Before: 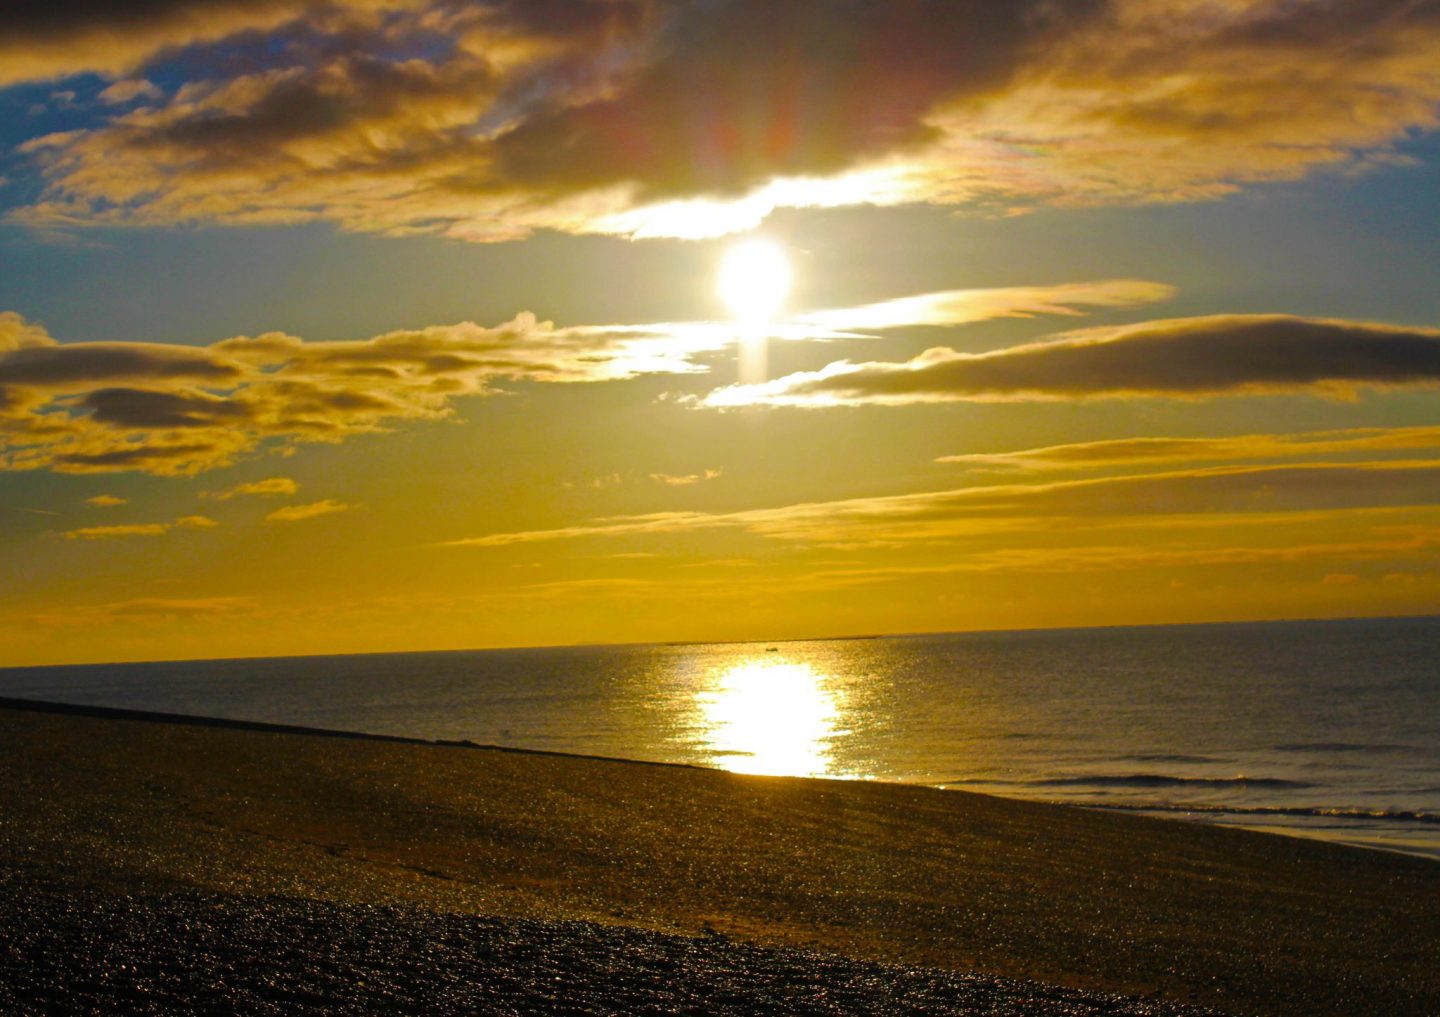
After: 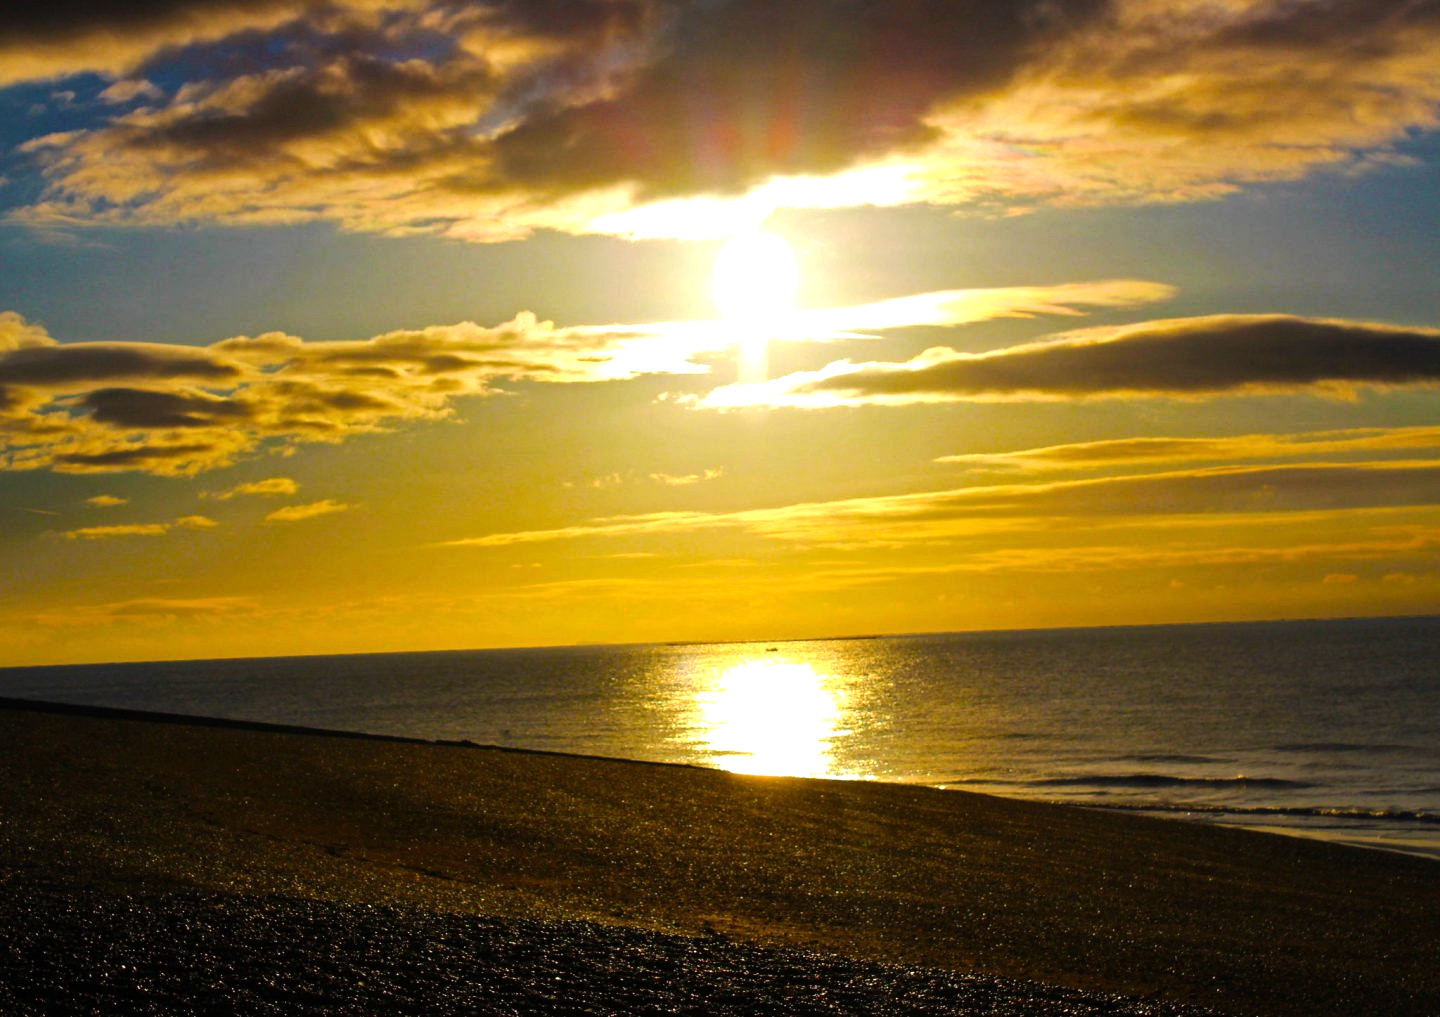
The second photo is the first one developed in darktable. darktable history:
tone equalizer: -8 EV -0.741 EV, -7 EV -0.727 EV, -6 EV -0.591 EV, -5 EV -0.404 EV, -3 EV 0.387 EV, -2 EV 0.6 EV, -1 EV 0.692 EV, +0 EV 0.737 EV, edges refinement/feathering 500, mask exposure compensation -1.57 EV, preserve details no
